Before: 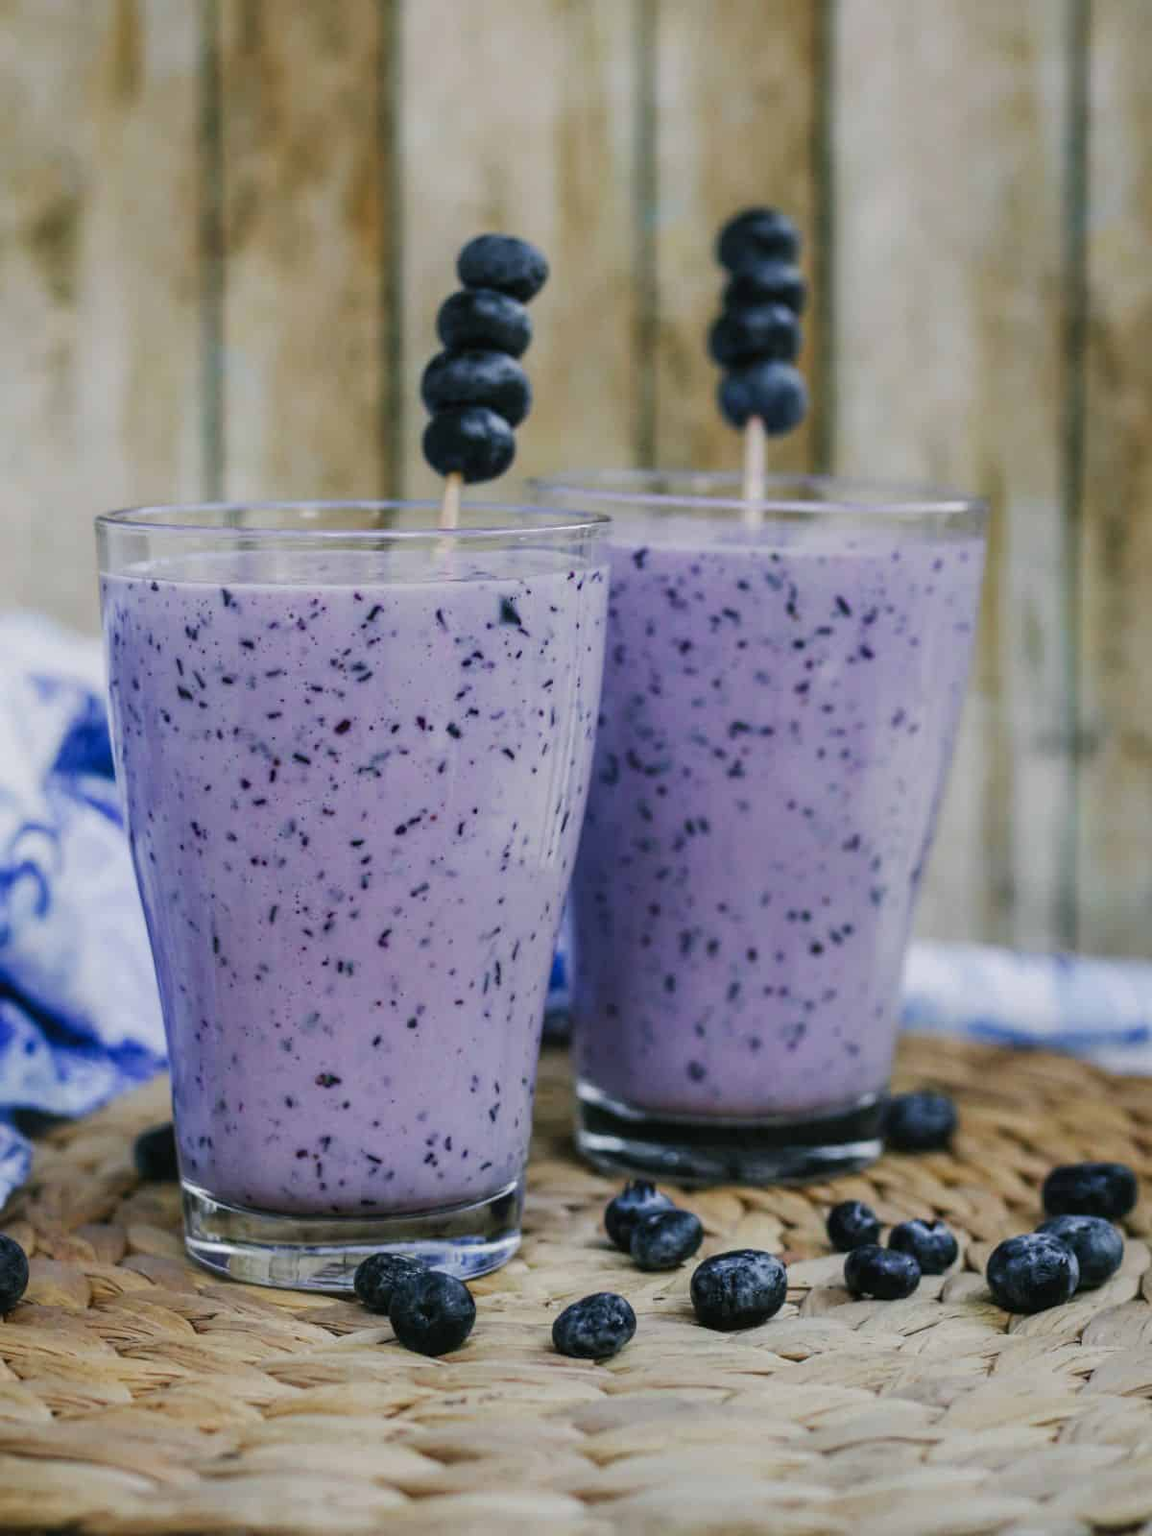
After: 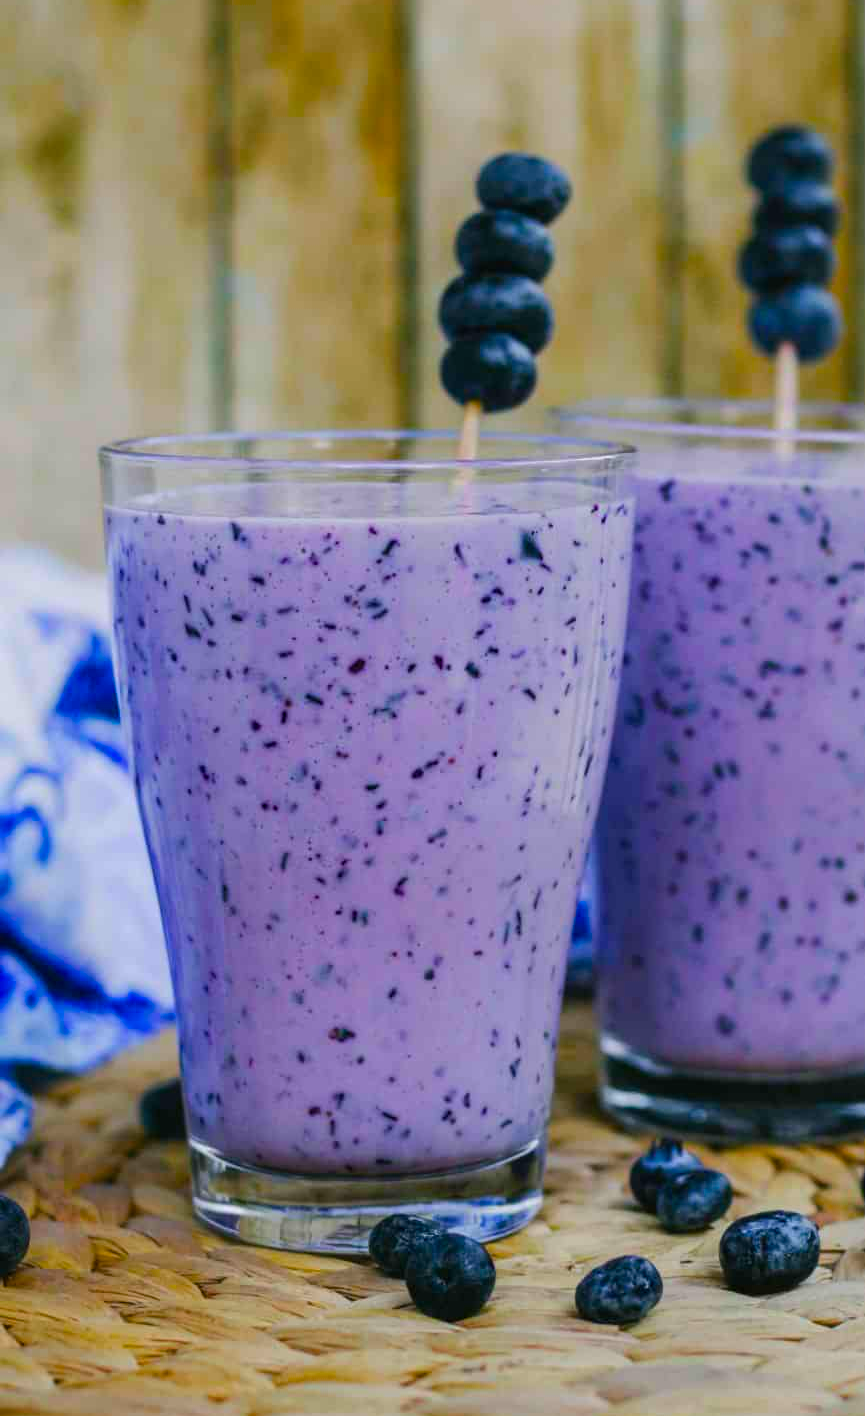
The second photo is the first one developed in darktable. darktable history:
crop: top 5.74%, right 27.848%, bottom 5.704%
color balance rgb: perceptual saturation grading › global saturation 29.66%, global vibrance 50.029%
